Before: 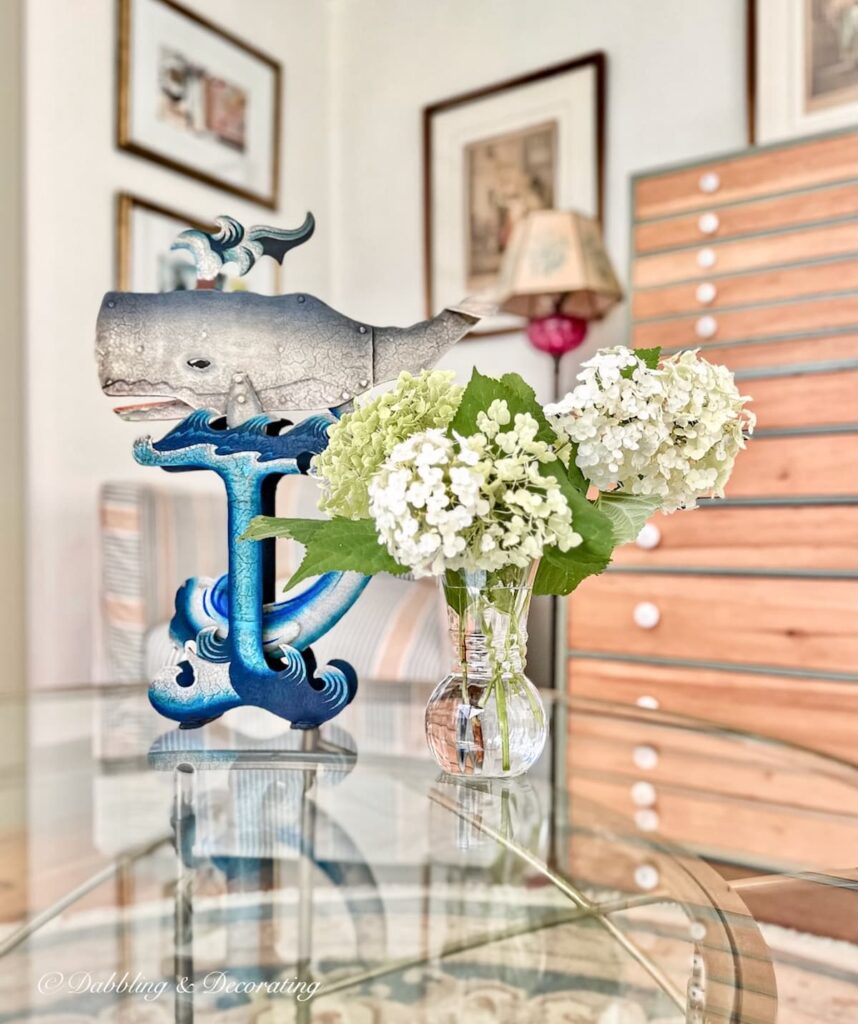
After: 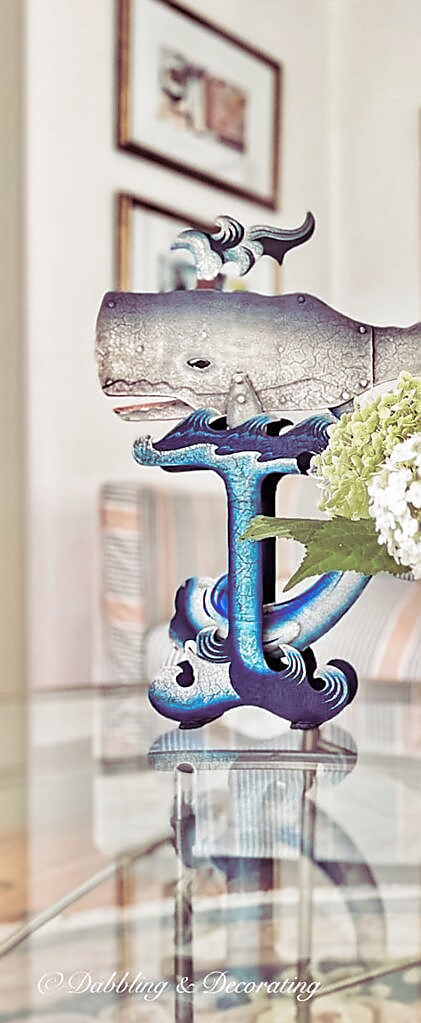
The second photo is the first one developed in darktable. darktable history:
sharpen: radius 1.4, amount 1.25, threshold 0.7
crop and rotate: left 0%, top 0%, right 50.845%
split-toning: shadows › hue 316.8°, shadows › saturation 0.47, highlights › hue 201.6°, highlights › saturation 0, balance -41.97, compress 28.01%
